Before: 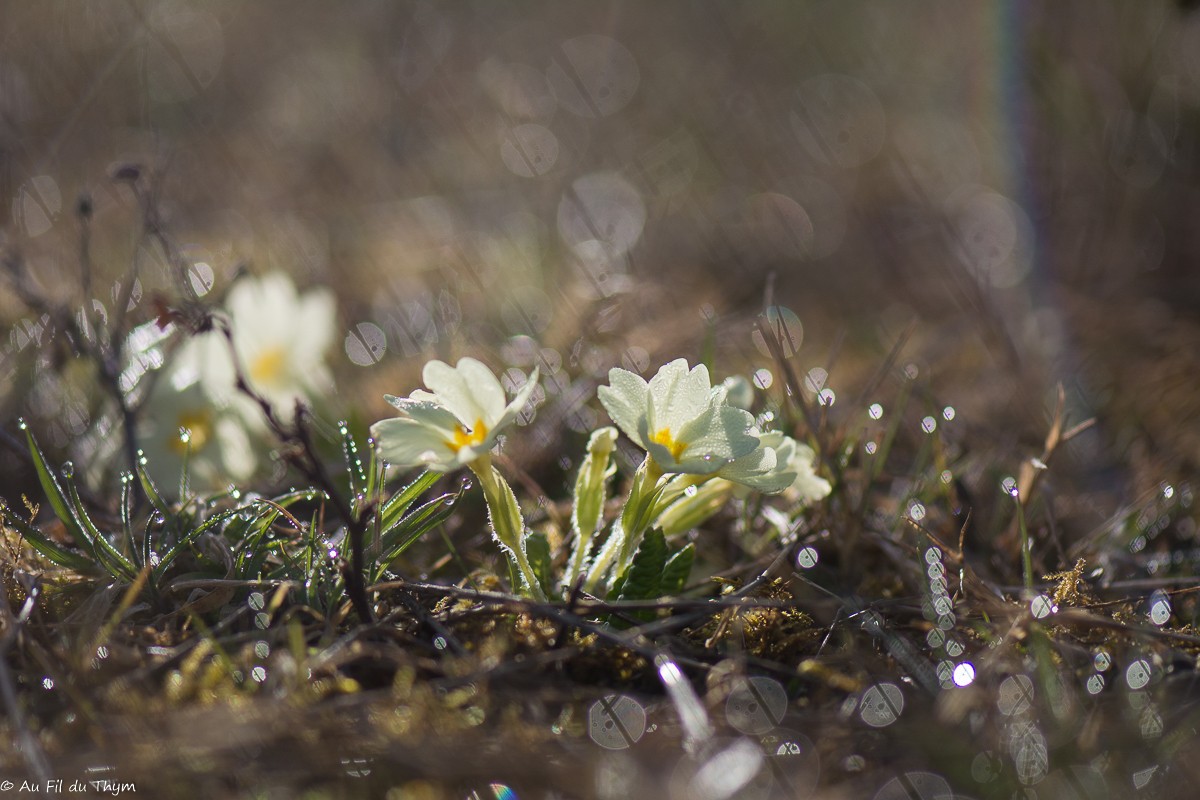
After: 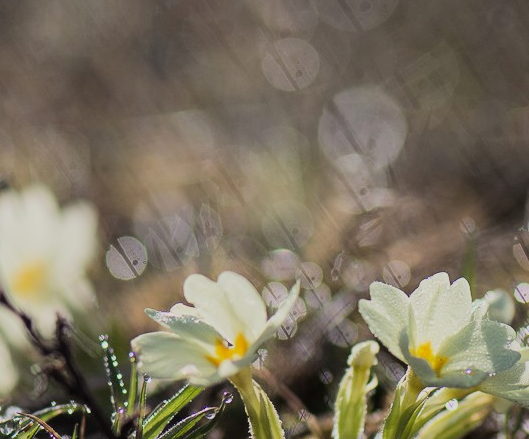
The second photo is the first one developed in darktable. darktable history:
filmic rgb: black relative exposure -7.35 EV, white relative exposure 5.07 EV, hardness 3.2, color science v6 (2022)
crop: left 19.997%, top 10.802%, right 35.857%, bottom 34.211%
tone equalizer: -8 EV -0.4 EV, -7 EV -0.421 EV, -6 EV -0.337 EV, -5 EV -0.24 EV, -3 EV 0.191 EV, -2 EV 0.354 EV, -1 EV 0.377 EV, +0 EV 0.402 EV, edges refinement/feathering 500, mask exposure compensation -1.57 EV, preserve details no
